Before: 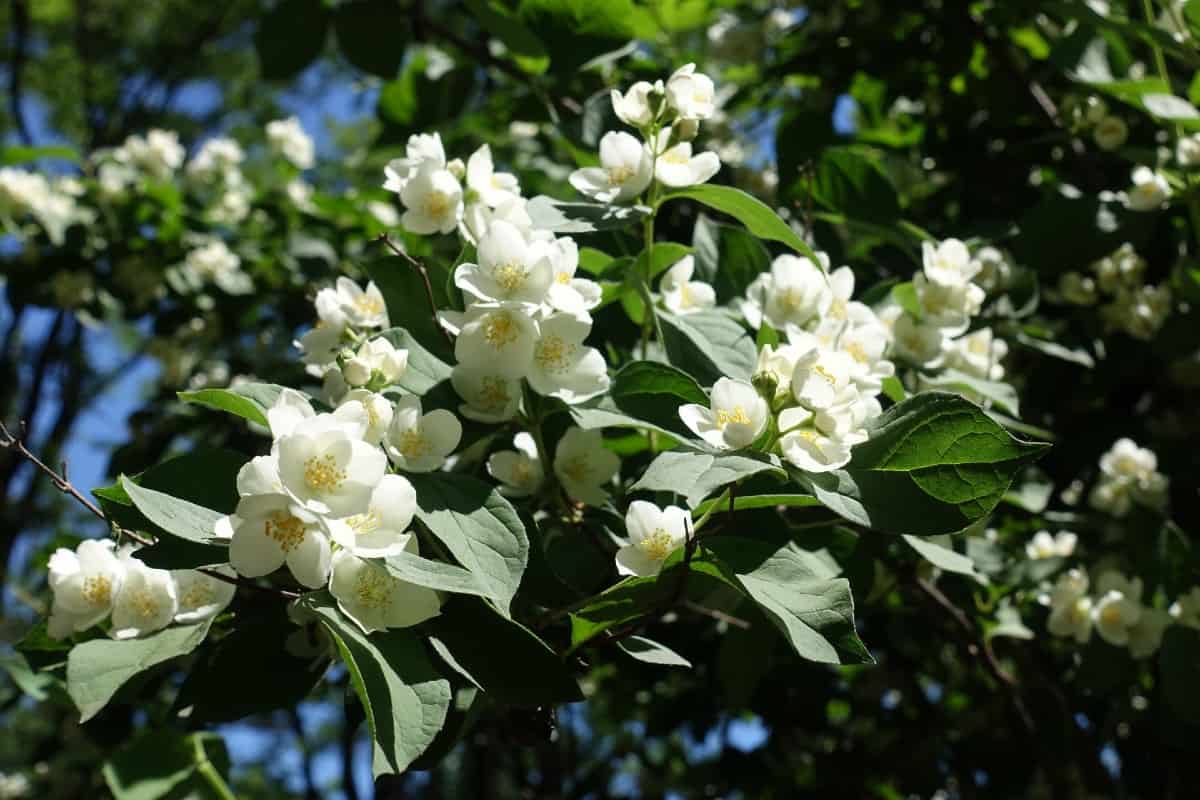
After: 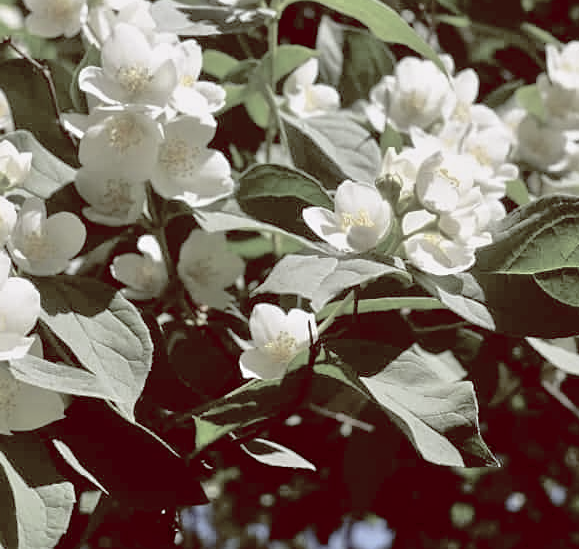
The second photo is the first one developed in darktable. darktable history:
color balance rgb: shadows lift › luminance 1%, shadows lift › chroma 0.2%, shadows lift › hue 20°, power › luminance 1%, power › chroma 0.4%, power › hue 34°, highlights gain › luminance 0.8%, highlights gain › chroma 0.4%, highlights gain › hue 44°, global offset › chroma 0.4%, global offset › hue 34°, white fulcrum 0.08 EV, linear chroma grading › shadows -7%, linear chroma grading › highlights -7%, linear chroma grading › global chroma -10%, linear chroma grading › mid-tones -8%, perceptual saturation grading › global saturation -28%, perceptual saturation grading › highlights -20%, perceptual saturation grading › mid-tones -24%, perceptual saturation grading › shadows -24%, perceptual brilliance grading › global brilliance -1%, perceptual brilliance grading › highlights -1%, perceptual brilliance grading › mid-tones -1%, perceptual brilliance grading › shadows -1%, global vibrance -17%, contrast -6%
crop: left 31.379%, top 24.658%, right 20.326%, bottom 6.628%
tone equalizer: -7 EV 0.15 EV, -6 EV 0.6 EV, -5 EV 1.15 EV, -4 EV 1.33 EV, -3 EV 1.15 EV, -2 EV 0.6 EV, -1 EV 0.15 EV, mask exposure compensation -0.5 EV
sharpen: amount 0.2
white balance: red 0.984, blue 1.059
